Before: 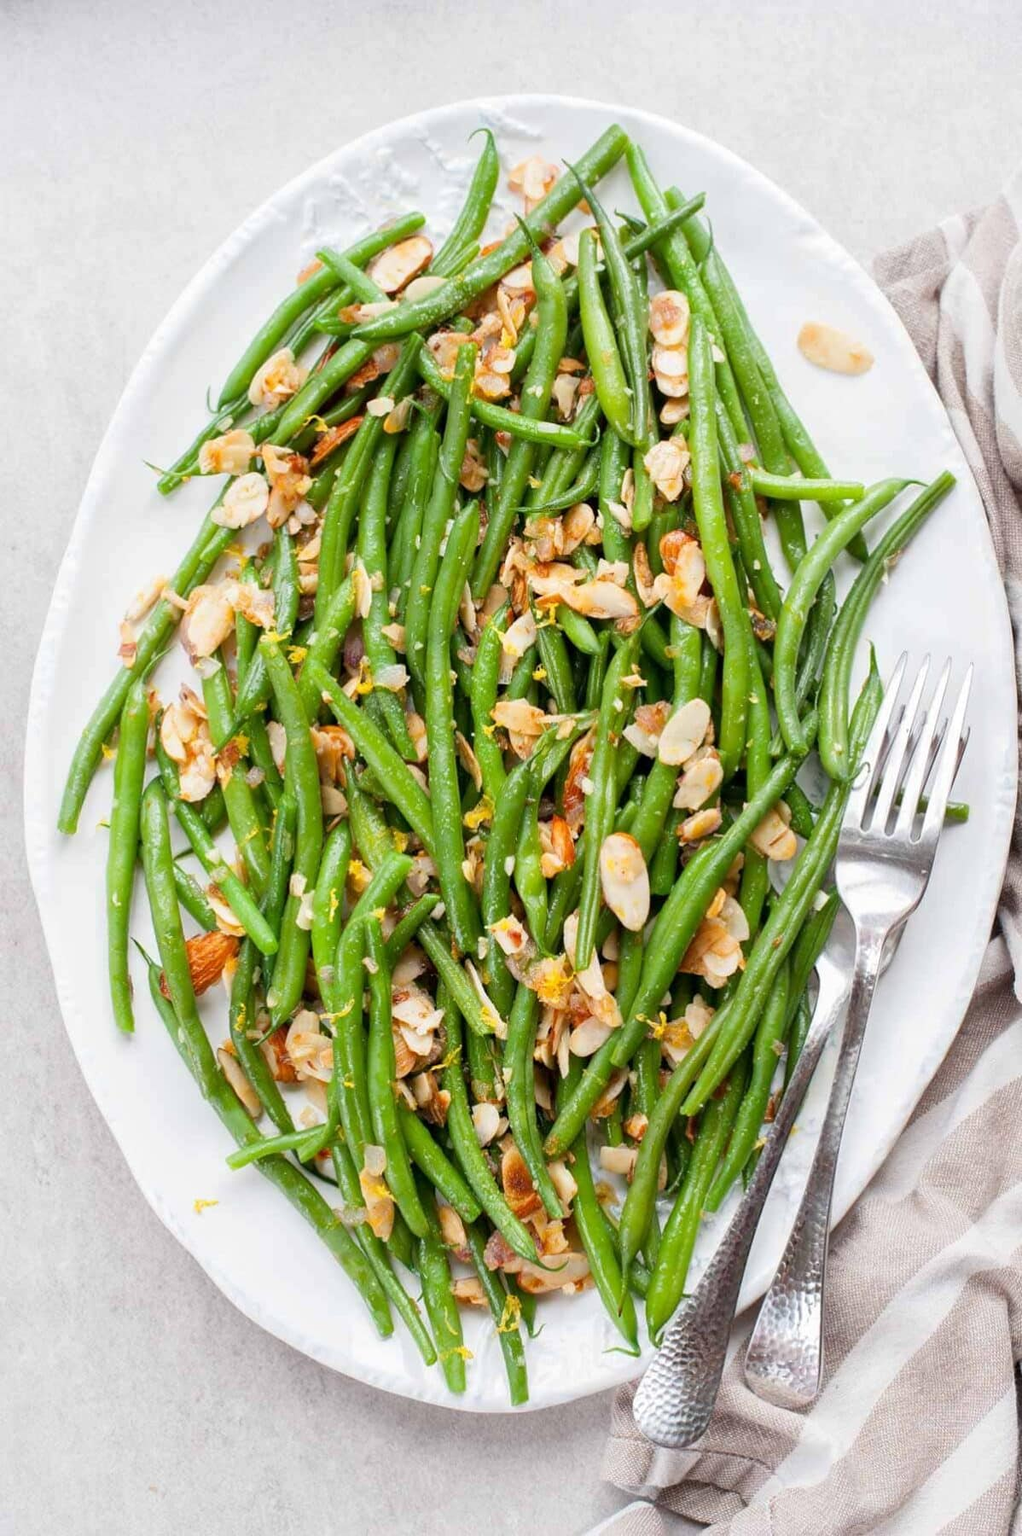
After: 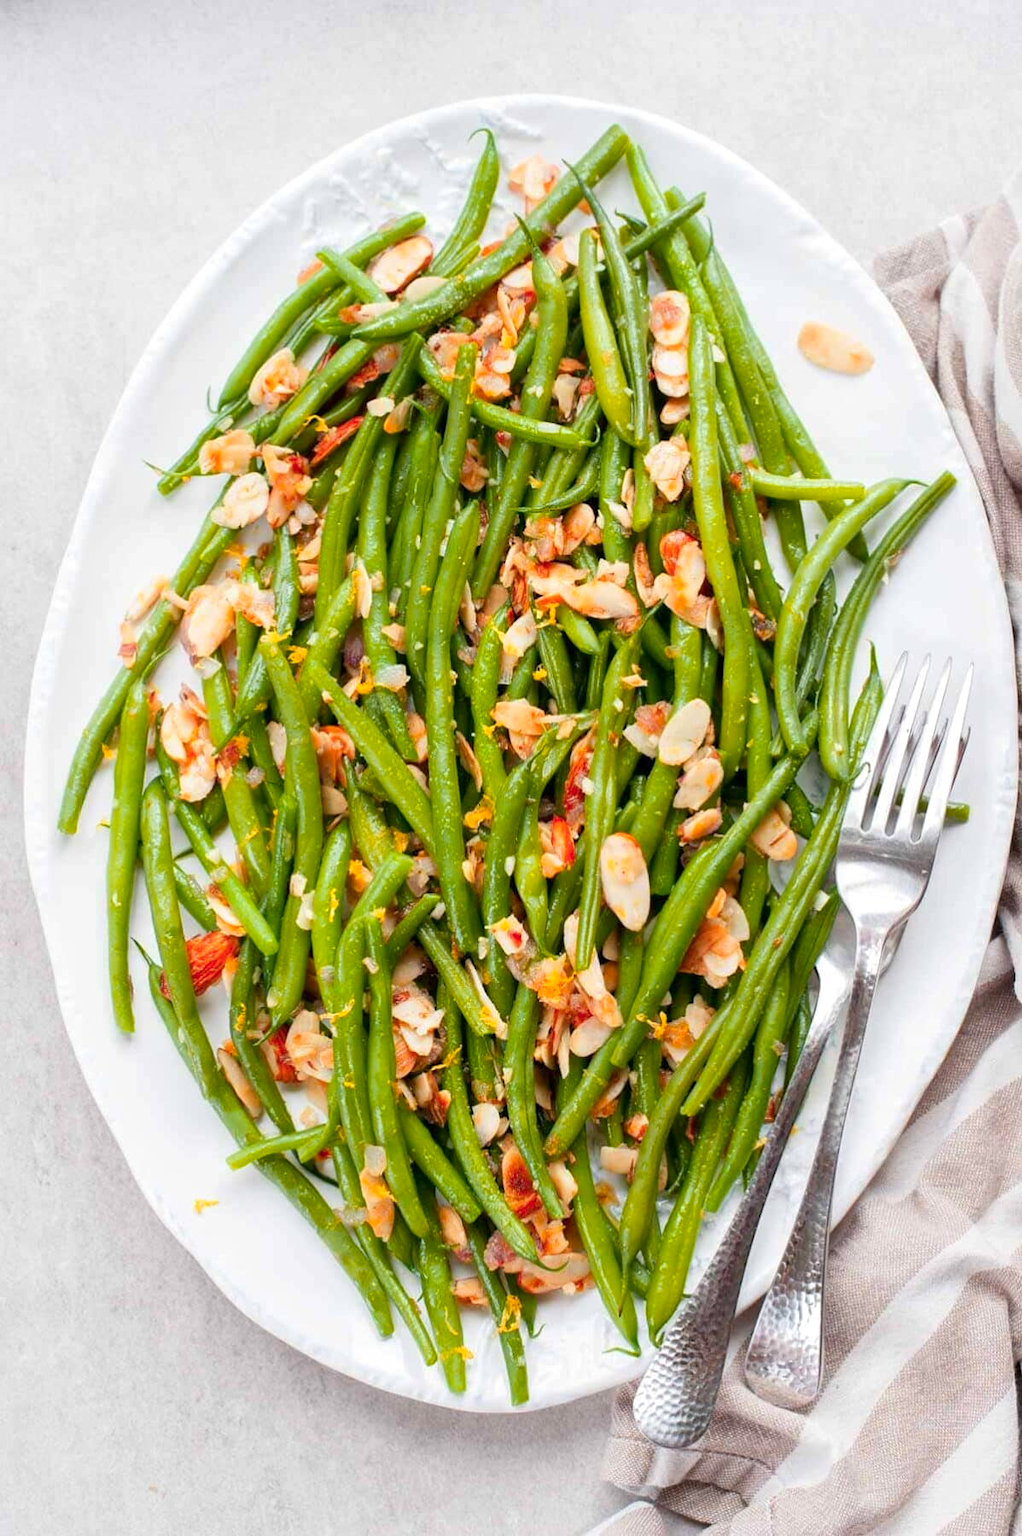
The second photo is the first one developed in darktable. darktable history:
color zones: curves: ch1 [(0.24, 0.629) (0.75, 0.5)]; ch2 [(0.255, 0.454) (0.745, 0.491)]
levels: levels [0, 0.492, 0.984]
